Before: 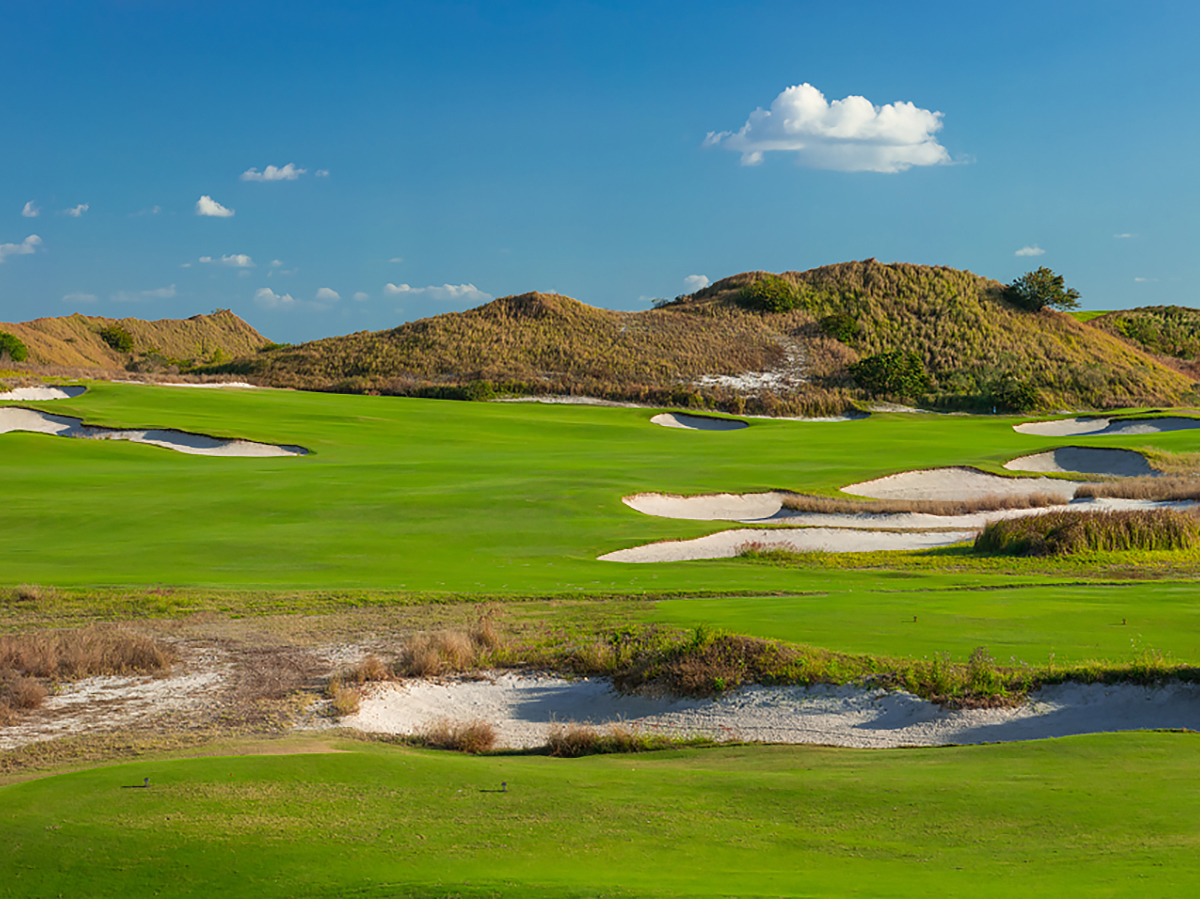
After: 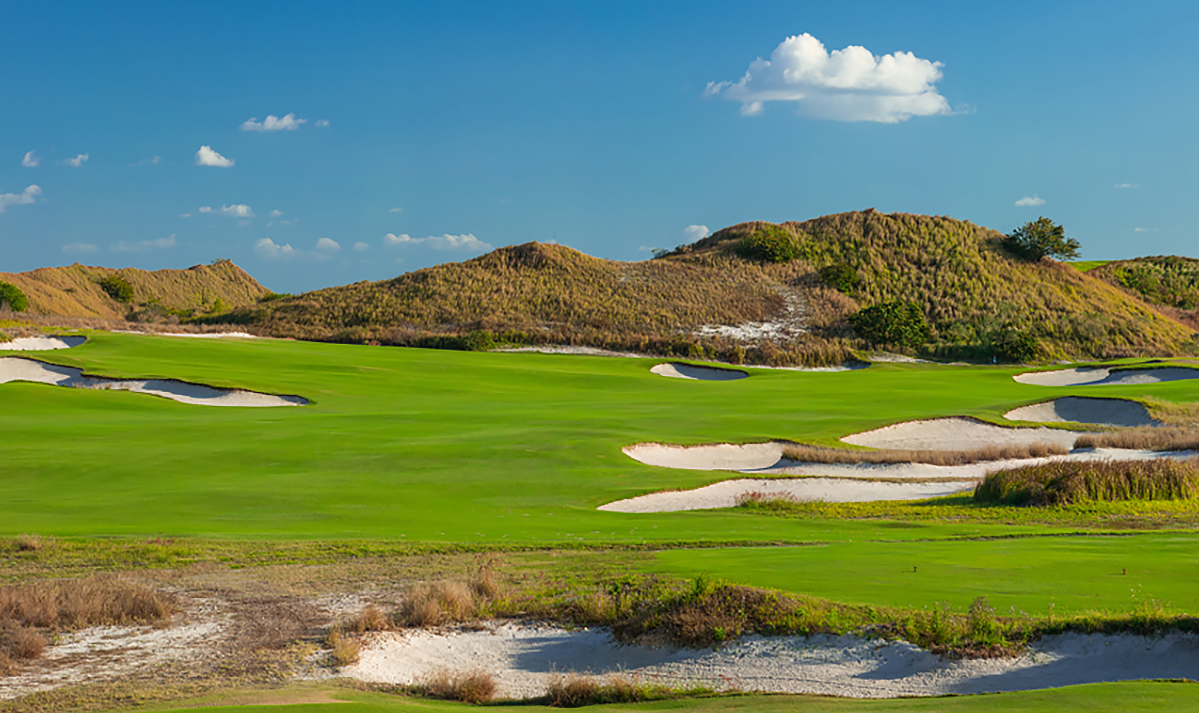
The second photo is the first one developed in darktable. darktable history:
crop and rotate: top 5.667%, bottom 14.937%
